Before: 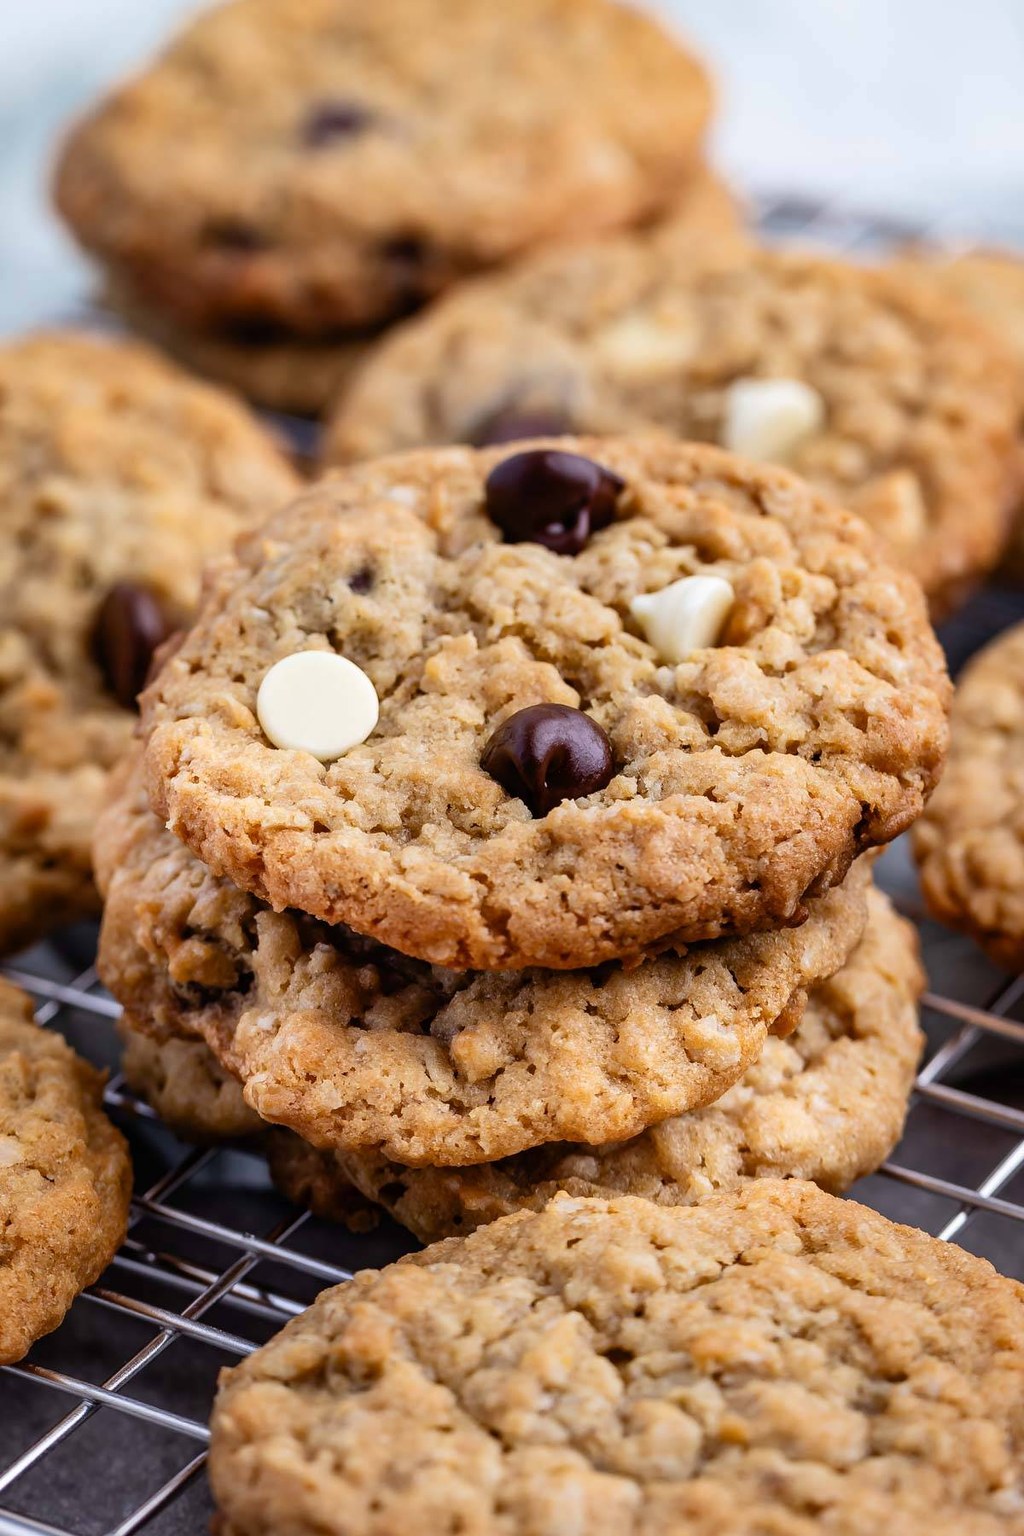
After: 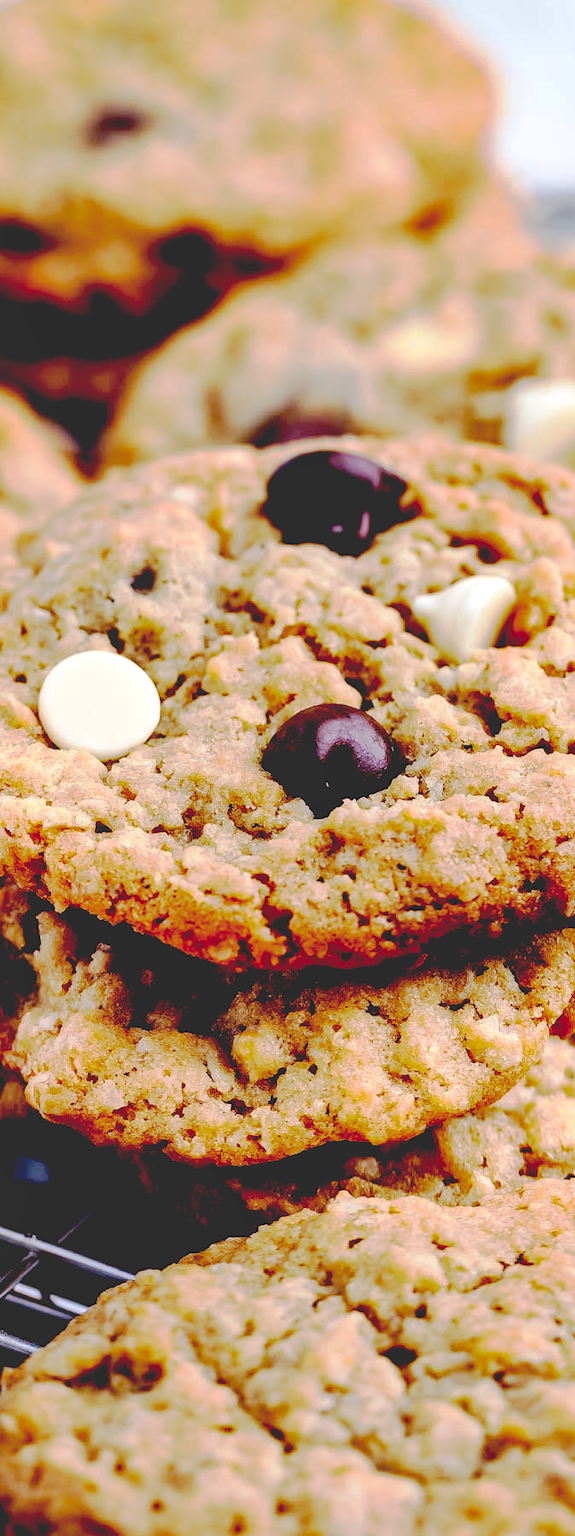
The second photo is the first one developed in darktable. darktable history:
local contrast: mode bilateral grid, contrast 20, coarseness 51, detail 119%, midtone range 0.2
base curve: curves: ch0 [(0.065, 0.026) (0.236, 0.358) (0.53, 0.546) (0.777, 0.841) (0.924, 0.992)], preserve colors none
crop: left 21.409%, right 22.405%
